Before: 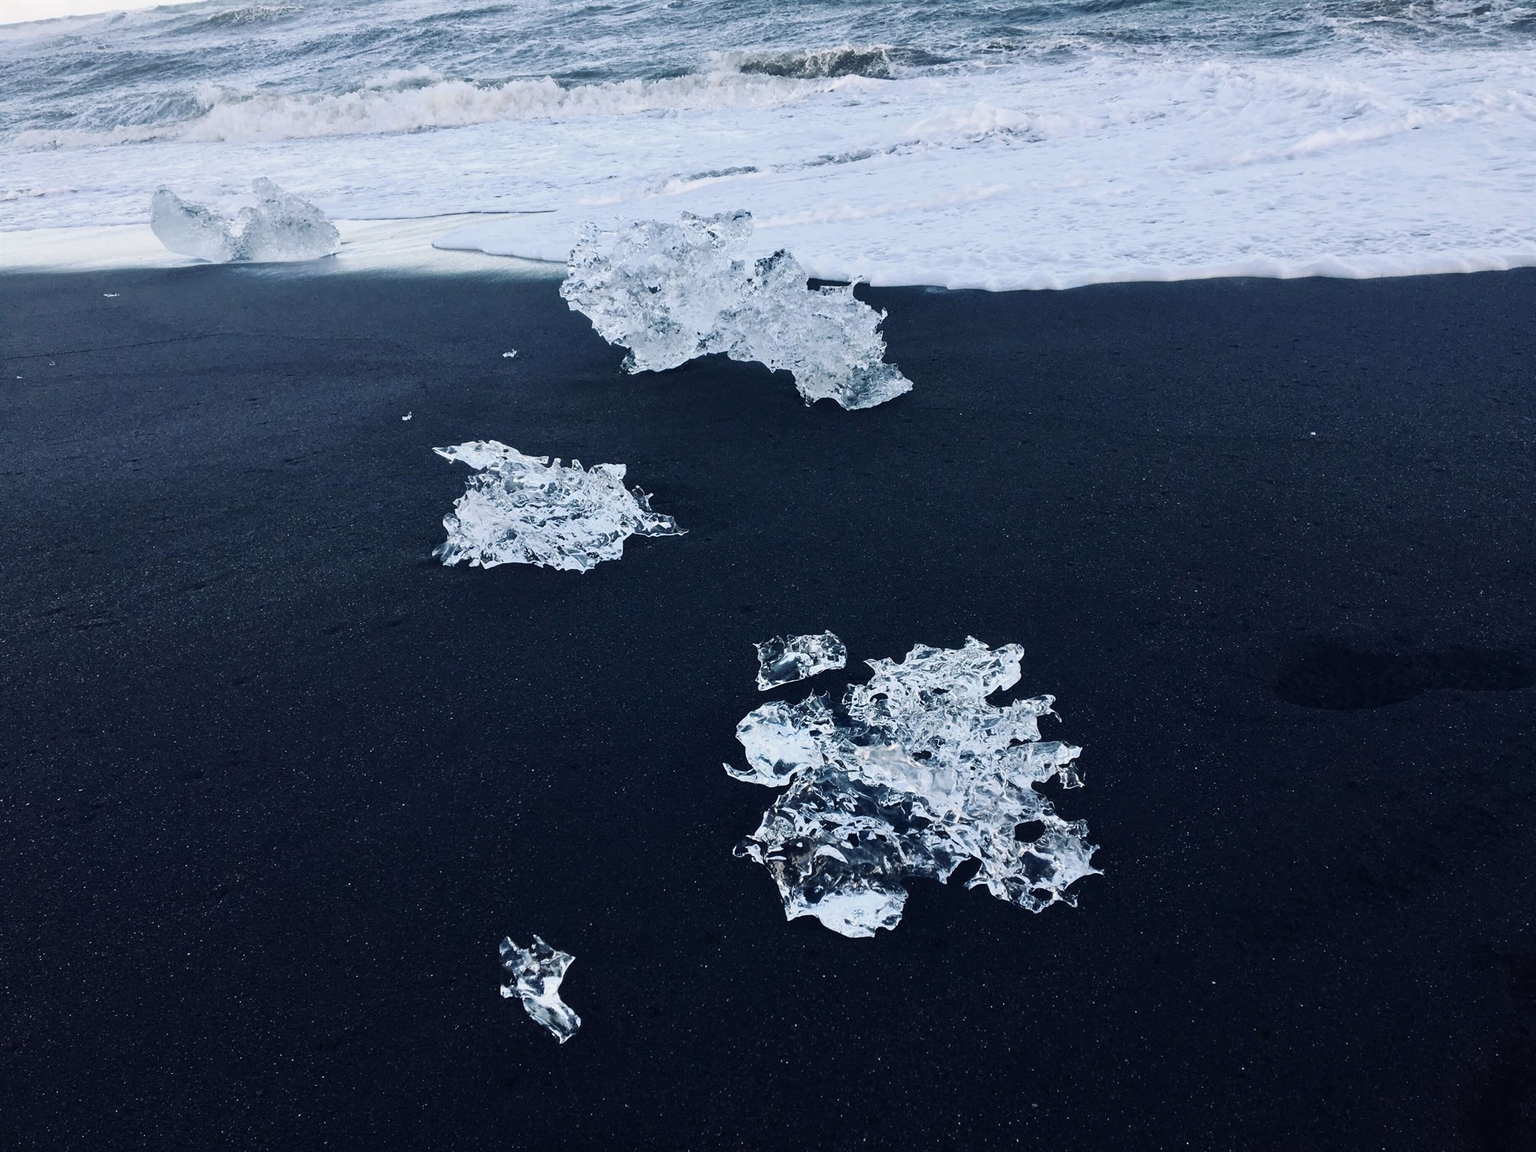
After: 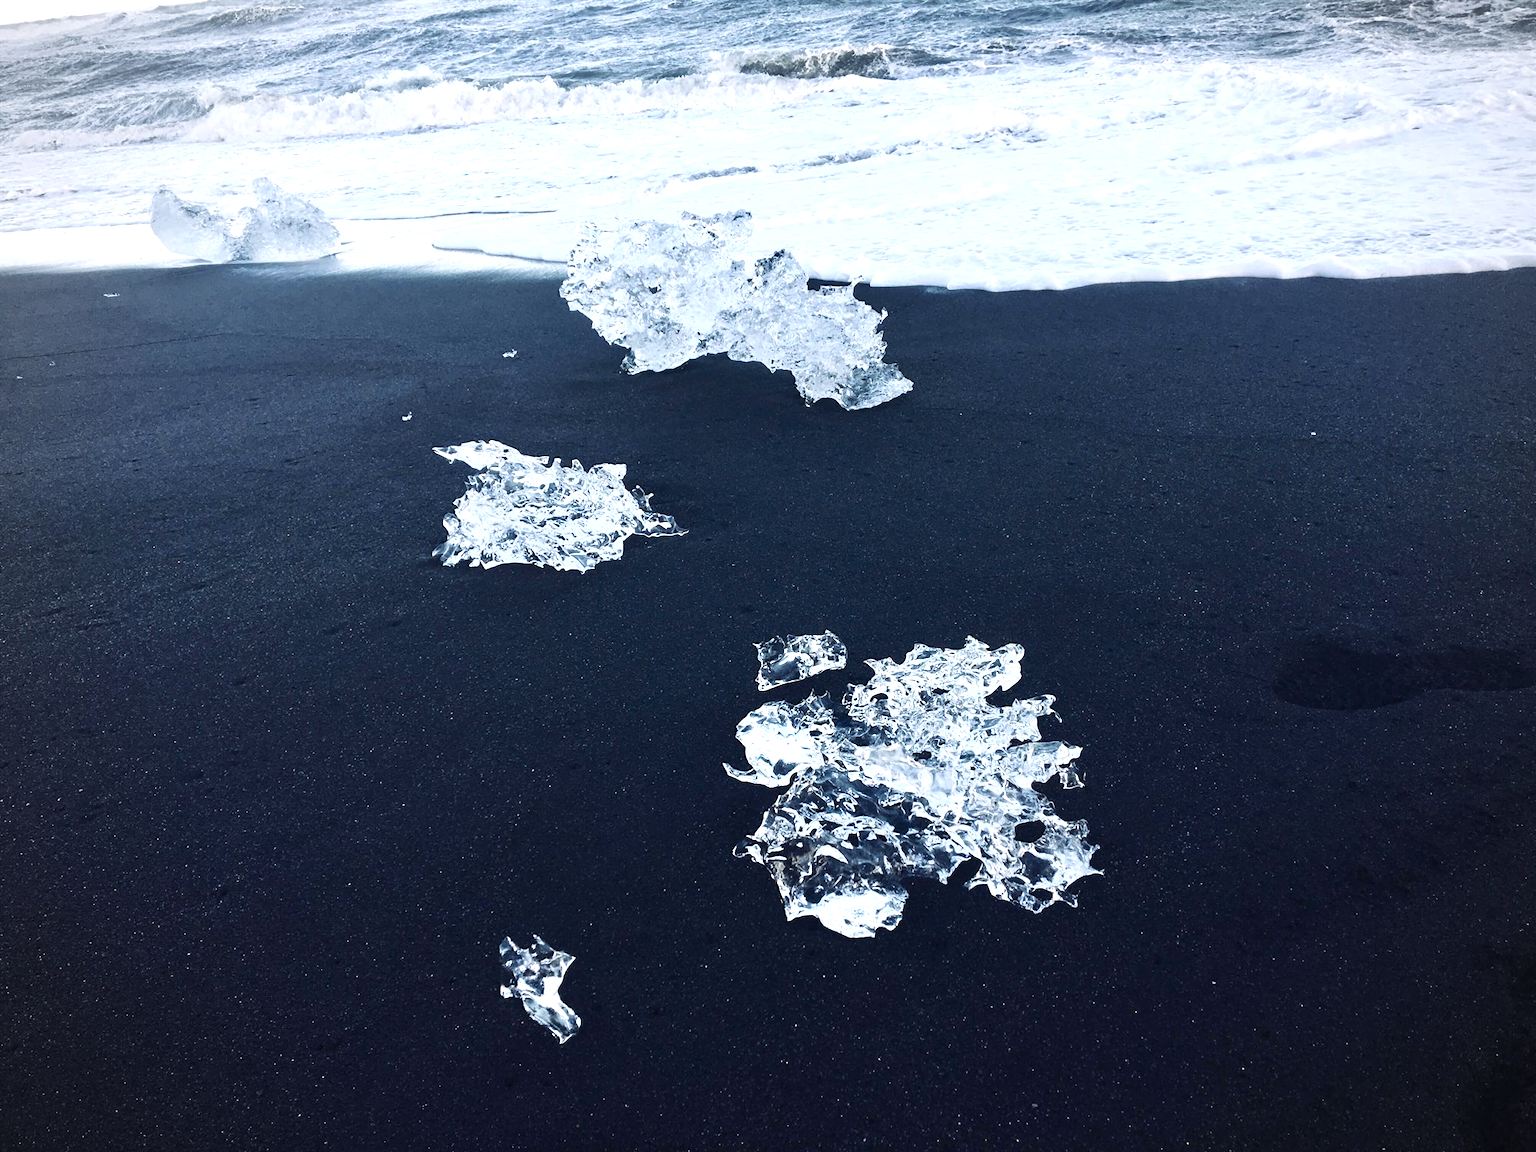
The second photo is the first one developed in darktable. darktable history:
exposure: black level correction 0, exposure 0.695 EV, compensate highlight preservation false
vignetting: brightness -0.281
